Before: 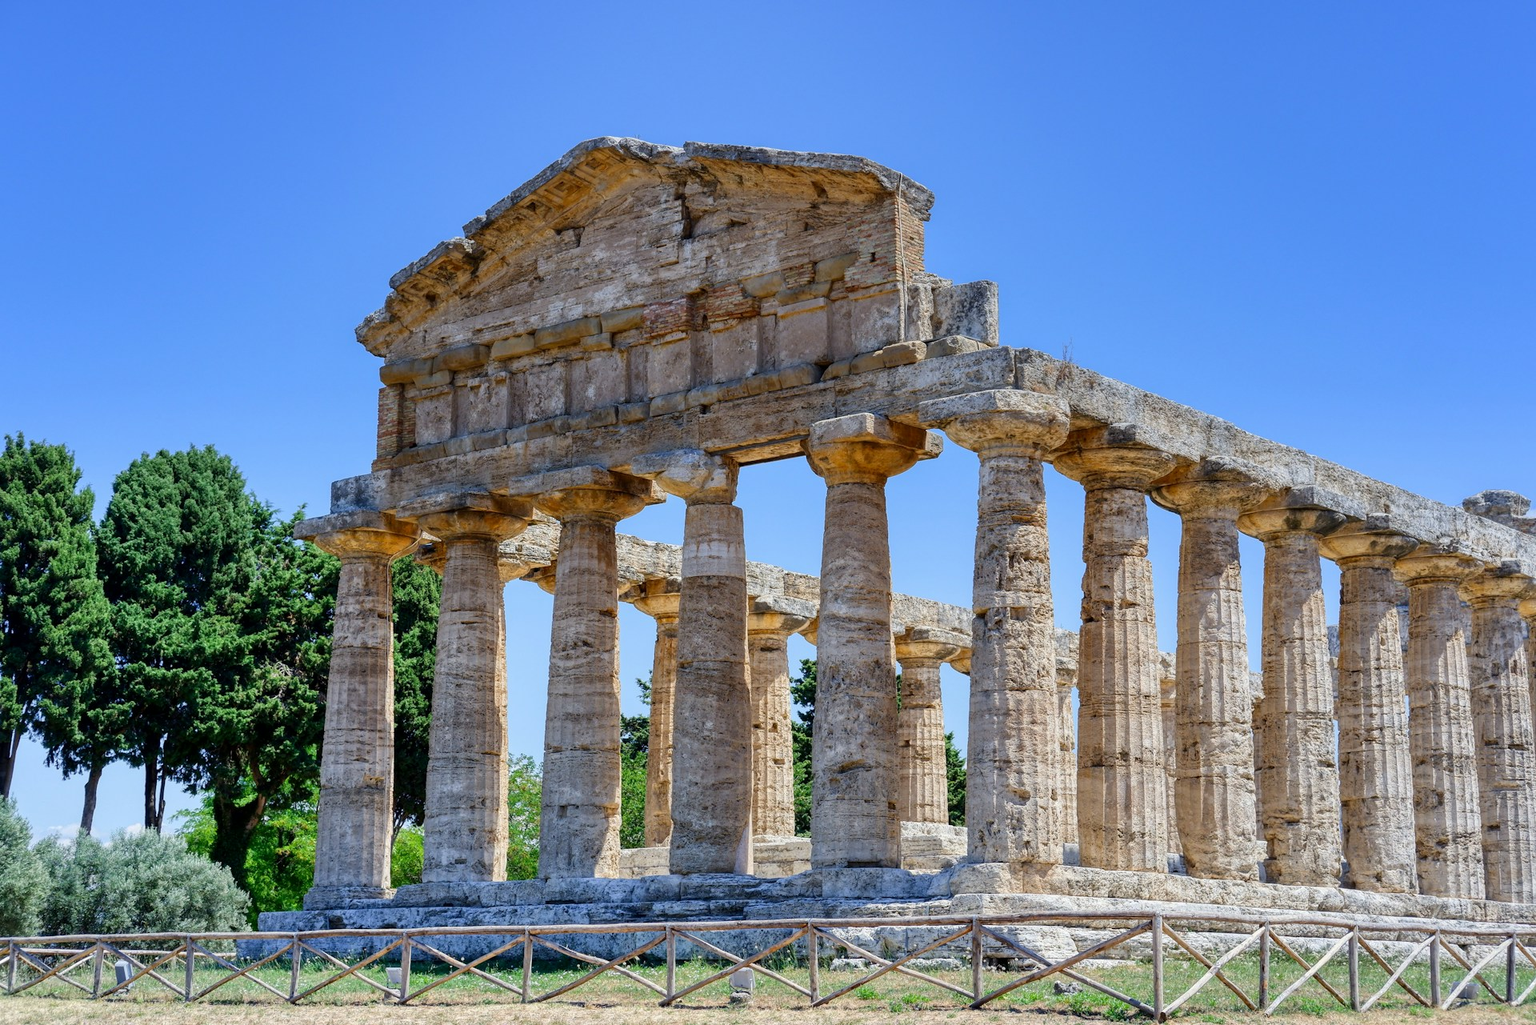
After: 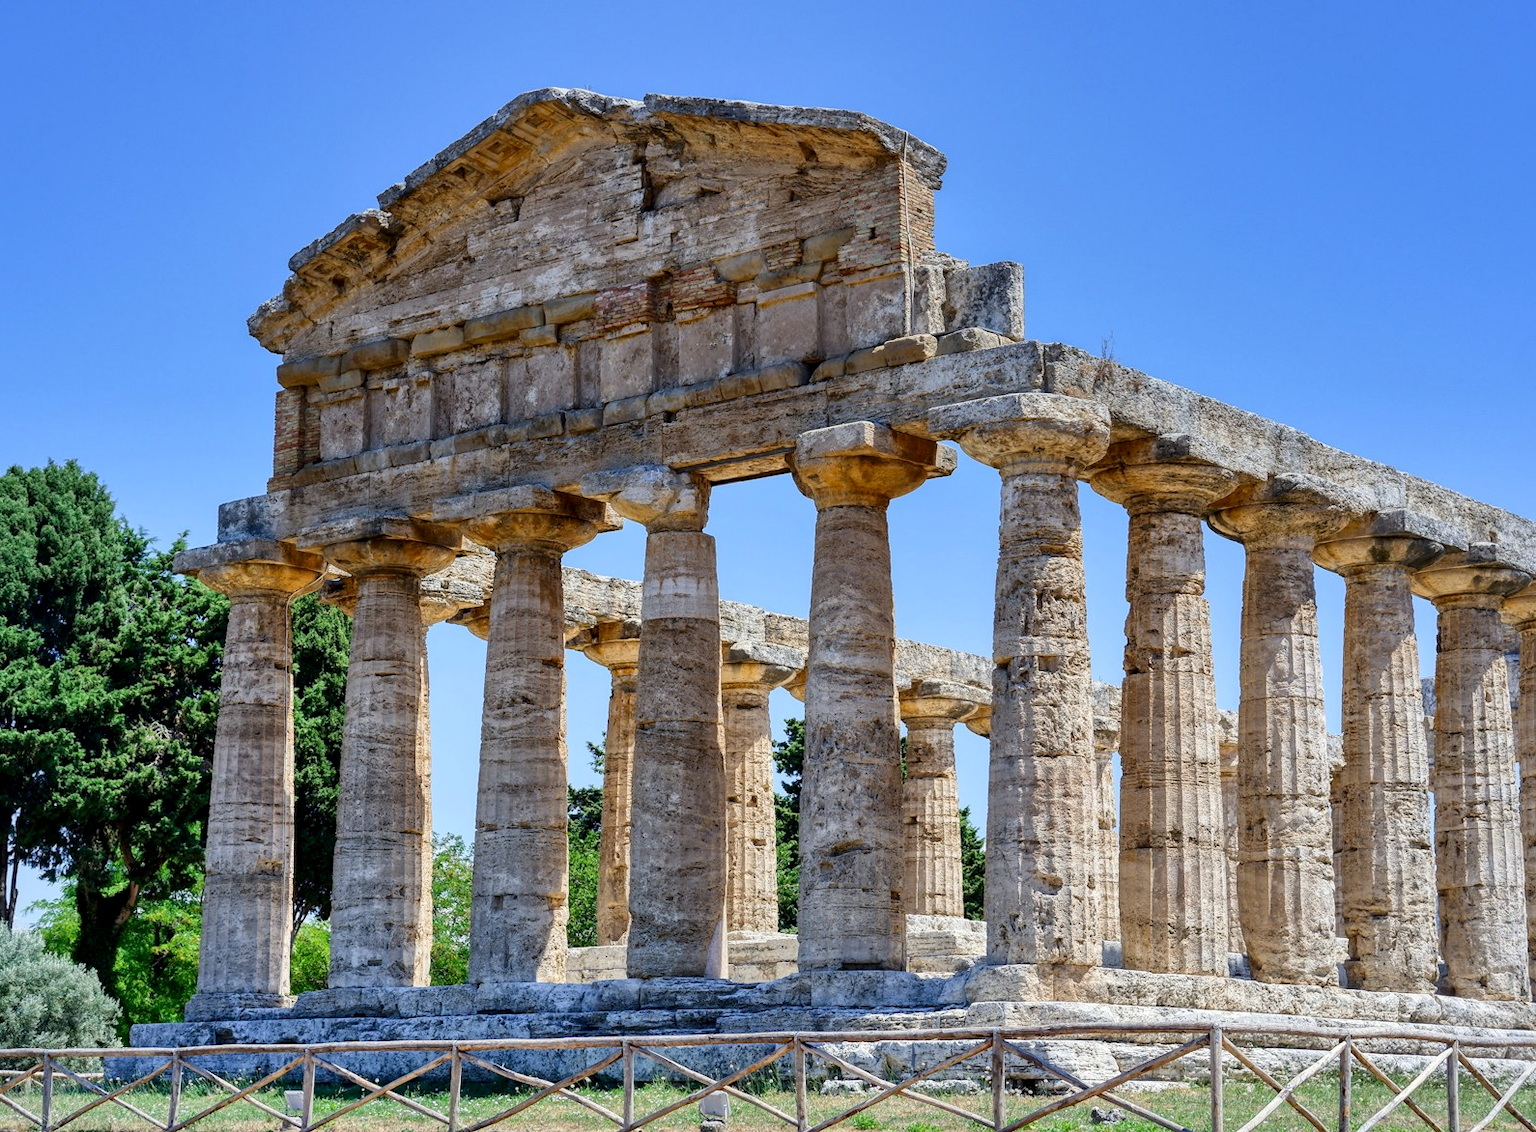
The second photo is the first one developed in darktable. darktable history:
crop: left 9.807%, top 6.259%, right 7.334%, bottom 2.177%
local contrast: mode bilateral grid, contrast 20, coarseness 50, detail 132%, midtone range 0.2
